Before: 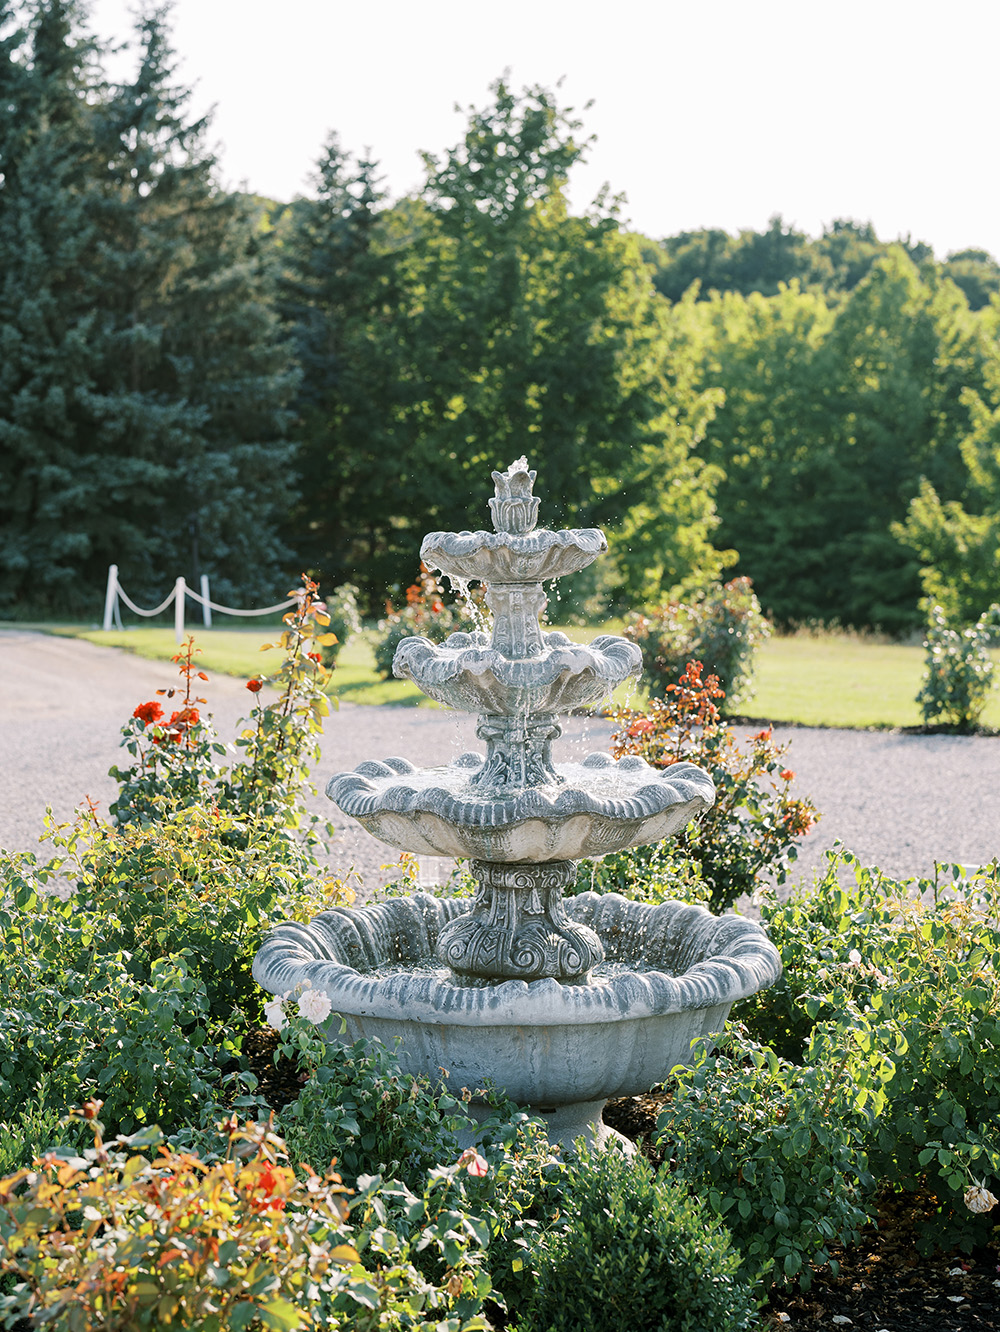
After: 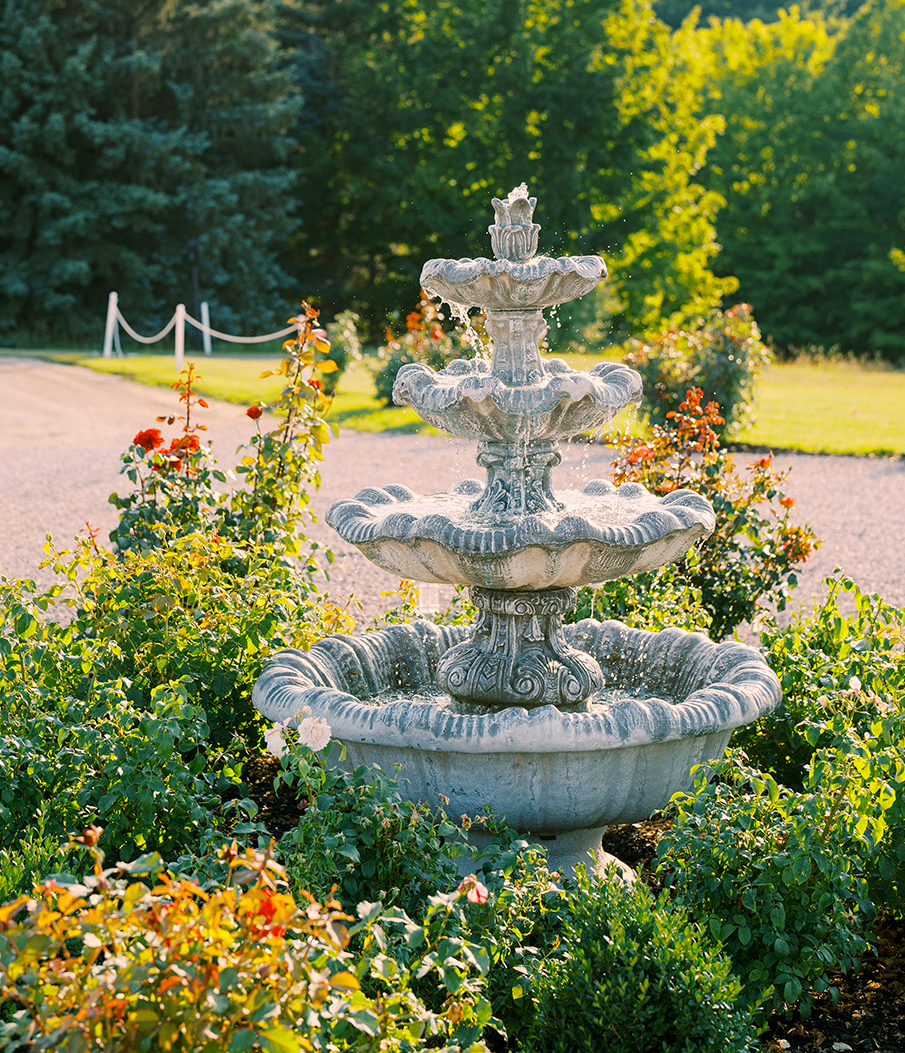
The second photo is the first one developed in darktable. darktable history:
color balance rgb: highlights gain › chroma 2.919%, highlights gain › hue 60.52°, linear chroma grading › global chroma 14.396%, perceptual saturation grading › global saturation 19.338%, global vibrance 20%
crop: top 20.554%, right 9.454%, bottom 0.346%
